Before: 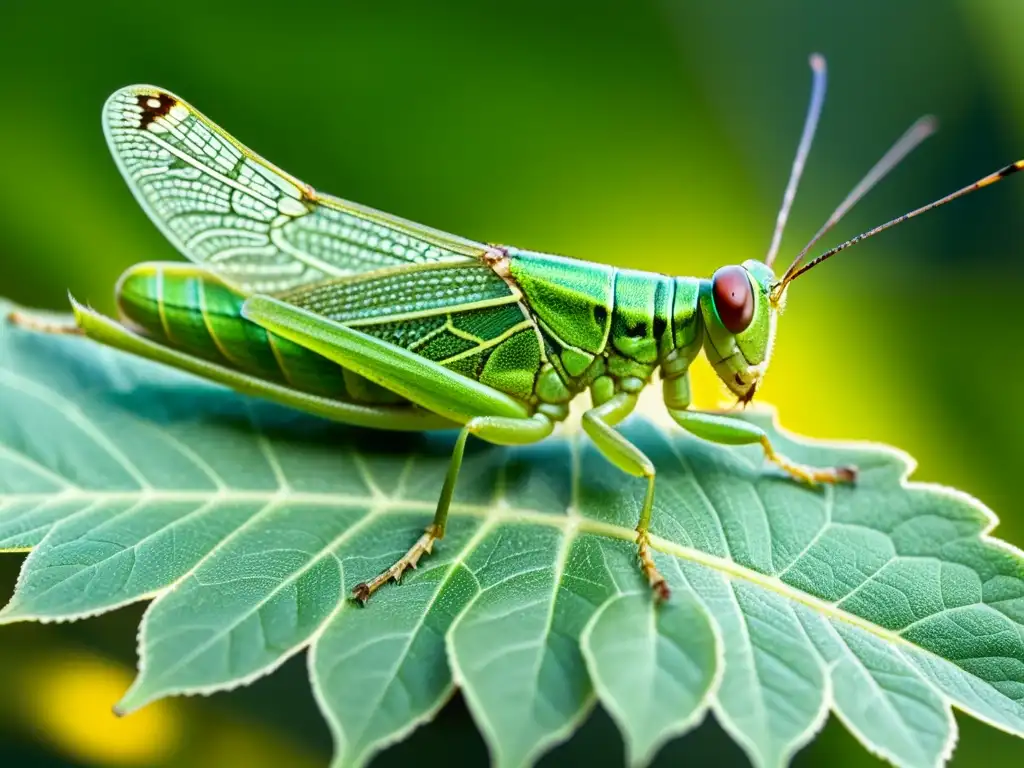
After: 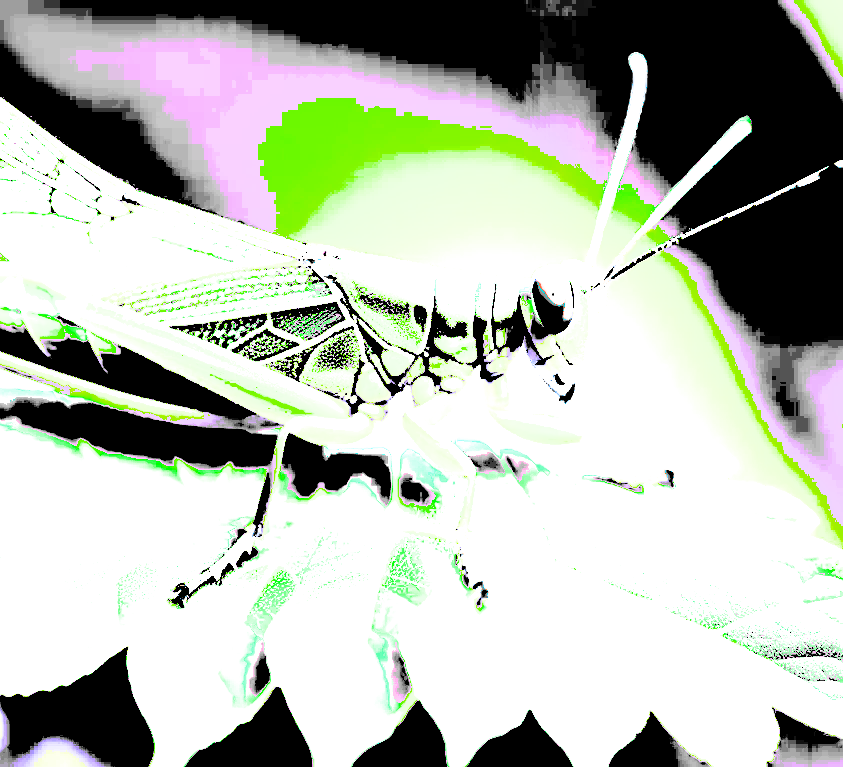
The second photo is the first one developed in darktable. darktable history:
exposure: black level correction 0.1, exposure 3.087 EV, compensate highlight preservation false
filmic rgb: black relative exposure -5.03 EV, white relative exposure 3.5 EV, hardness 3.17, contrast 1.412, highlights saturation mix -49.56%
crop: left 17.672%, bottom 0.033%
